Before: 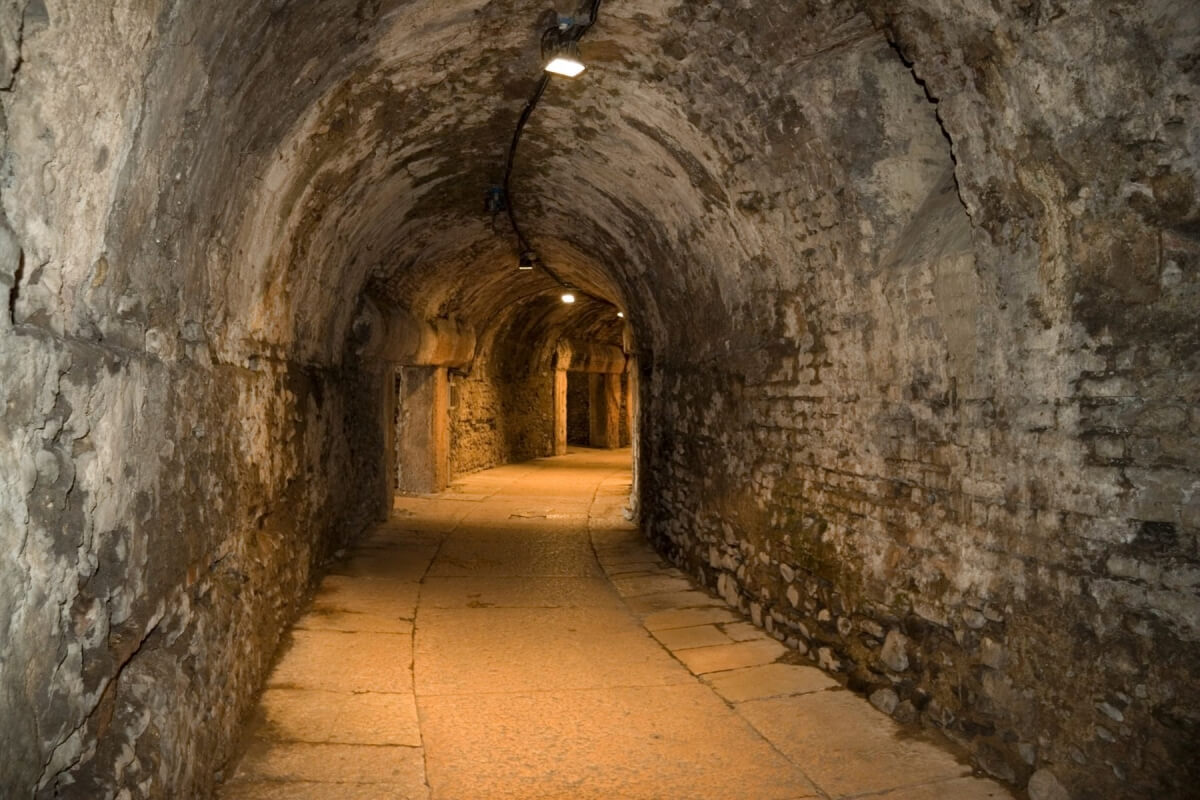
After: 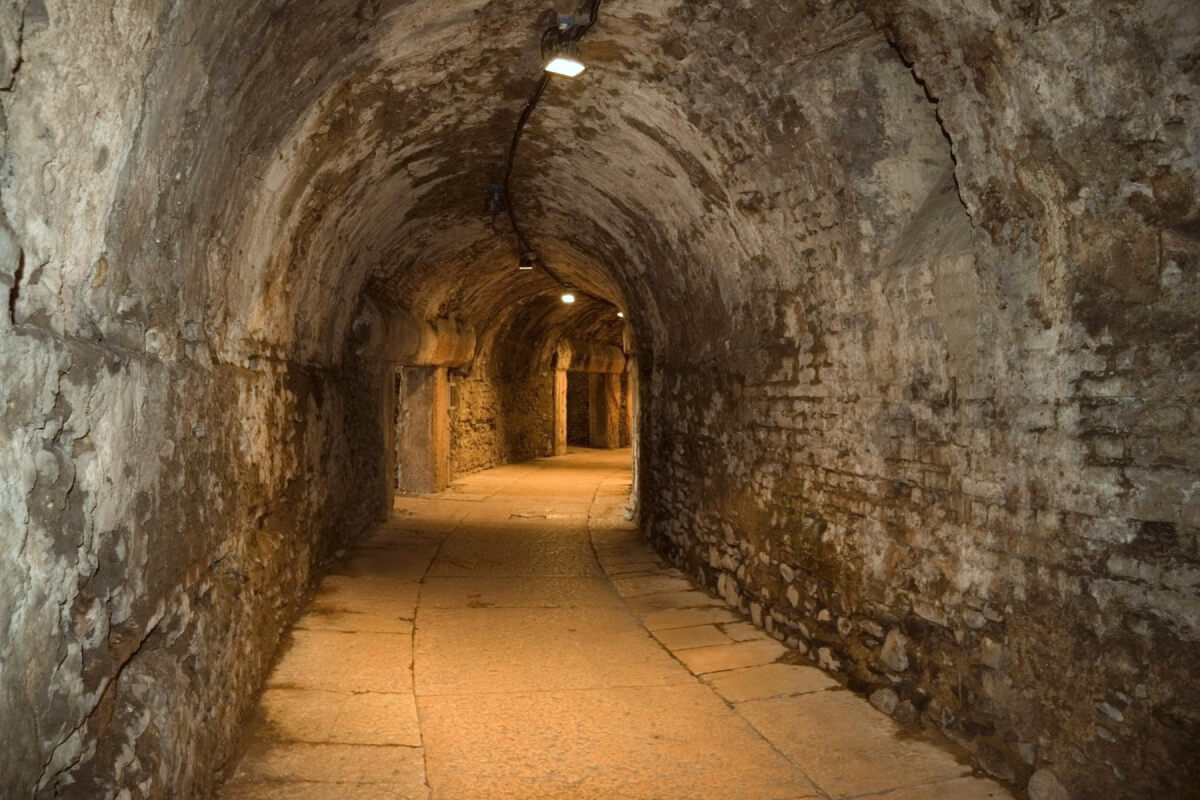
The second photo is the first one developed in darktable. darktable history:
exposure: black level correction -0.003, exposure 0.03 EV, compensate exposure bias true, compensate highlight preservation false
color correction: highlights a* -4.95, highlights b* -3.9, shadows a* 3.95, shadows b* 4.28
